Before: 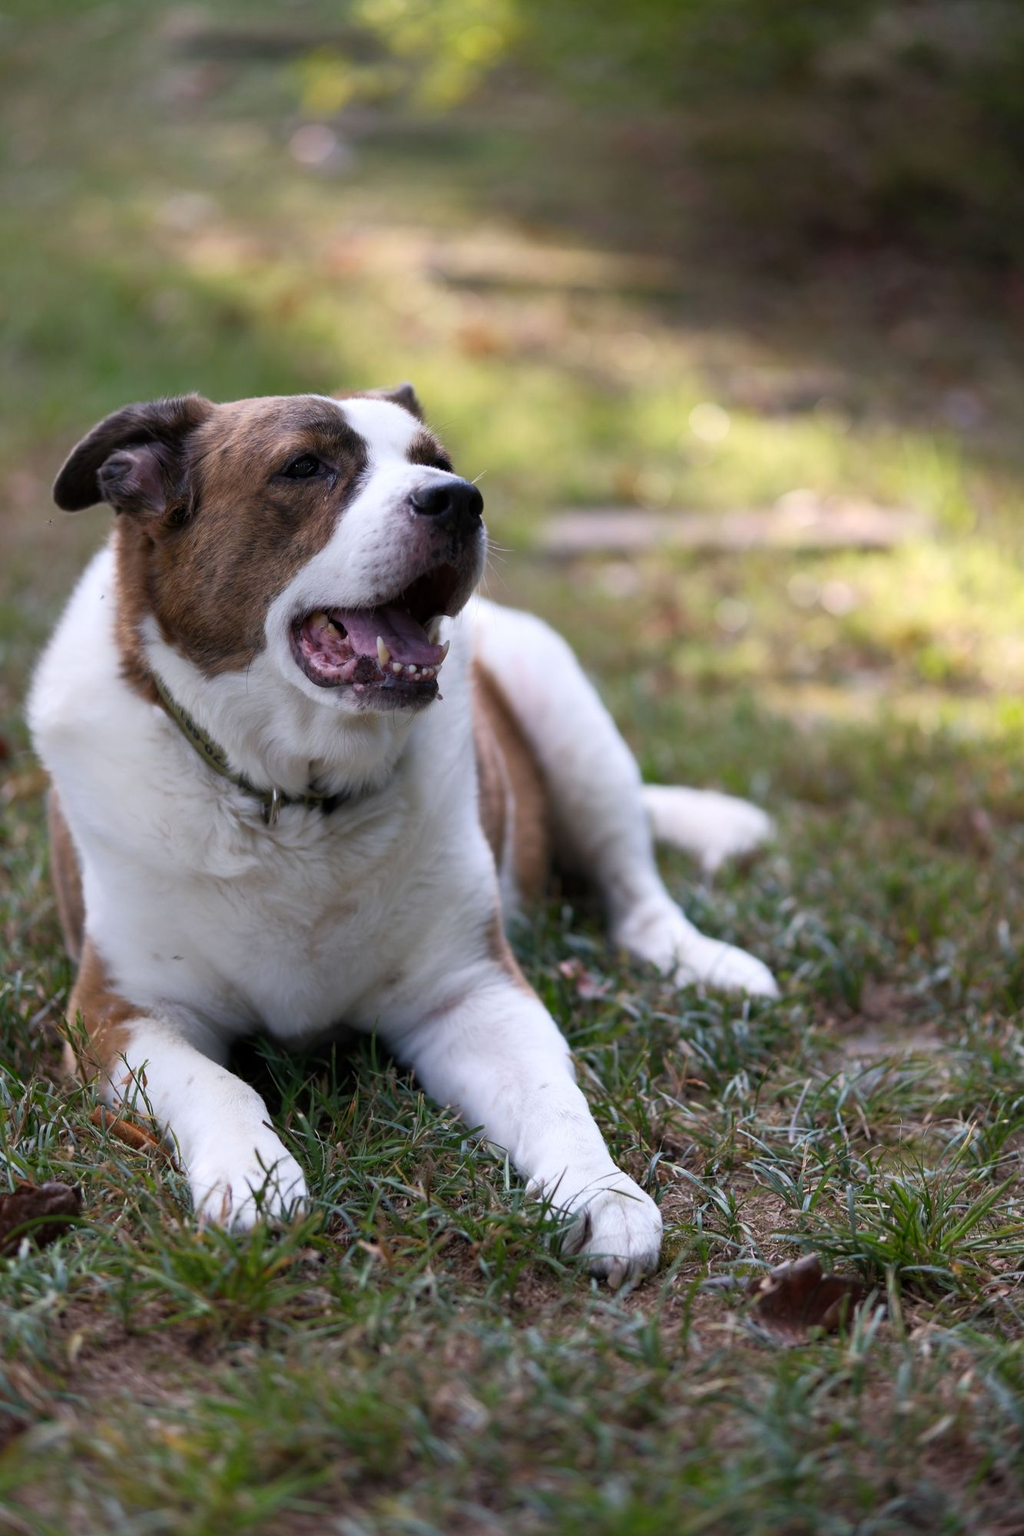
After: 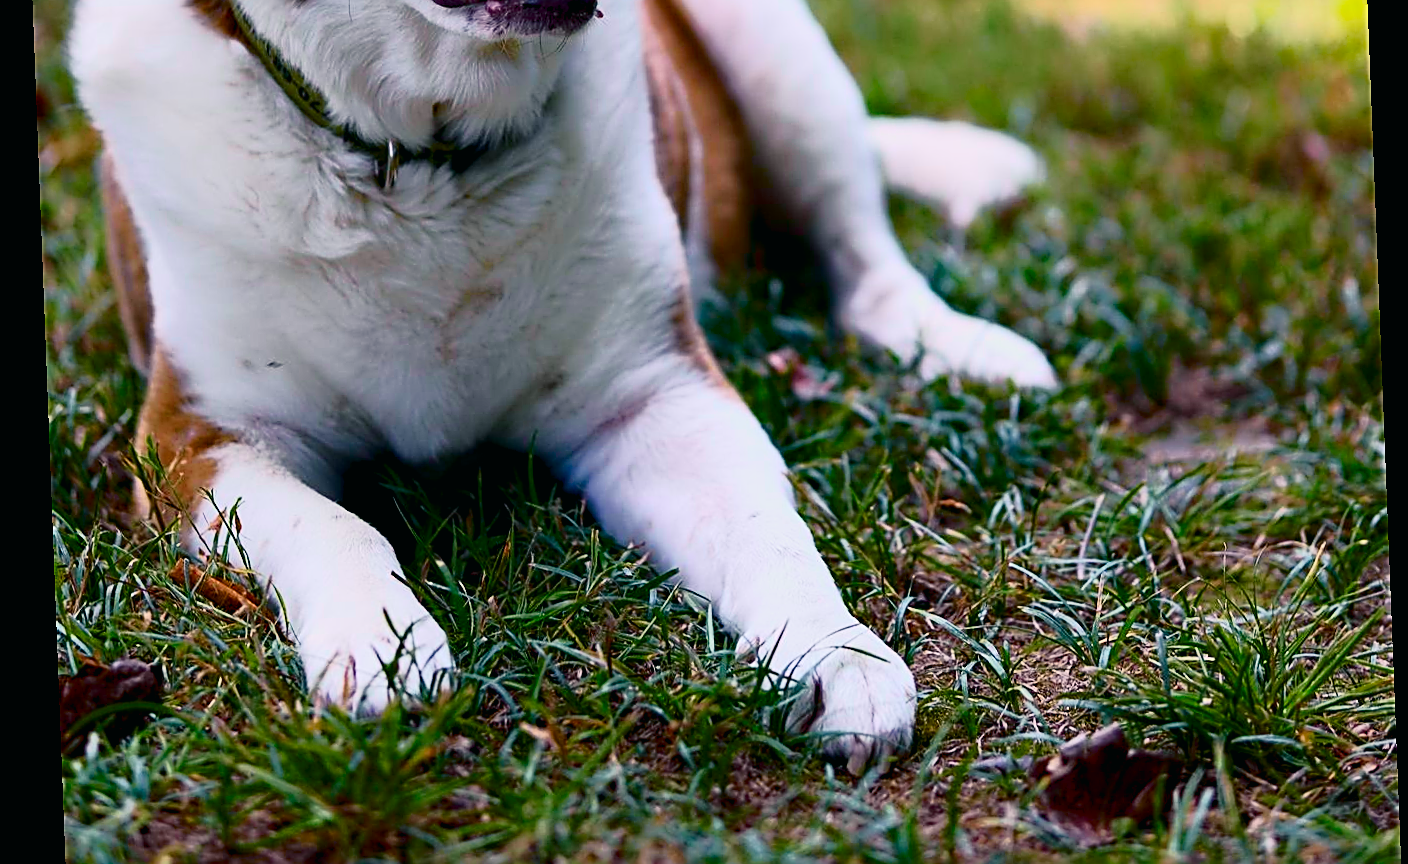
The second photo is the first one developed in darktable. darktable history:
crop: top 45.551%, bottom 12.262%
sharpen: amount 1
contrast brightness saturation: contrast 0.08, saturation 0.2
white balance: red 0.974, blue 1.044
color balance rgb: shadows lift › chroma 3%, shadows lift › hue 240.84°, highlights gain › chroma 3%, highlights gain › hue 73.2°, global offset › luminance -0.5%, perceptual saturation grading › global saturation 20%, perceptual saturation grading › highlights -25%, perceptual saturation grading › shadows 50%, global vibrance 25.26%
haze removal: adaptive false
tone curve: curves: ch0 [(0, 0.008) (0.081, 0.044) (0.177, 0.123) (0.283, 0.253) (0.416, 0.449) (0.495, 0.524) (0.661, 0.756) (0.796, 0.859) (1, 0.951)]; ch1 [(0, 0) (0.161, 0.092) (0.35, 0.33) (0.392, 0.392) (0.427, 0.426) (0.479, 0.472) (0.505, 0.5) (0.521, 0.524) (0.567, 0.564) (0.583, 0.588) (0.625, 0.627) (0.678, 0.733) (1, 1)]; ch2 [(0, 0) (0.346, 0.362) (0.404, 0.427) (0.502, 0.499) (0.531, 0.523) (0.544, 0.561) (0.58, 0.59) (0.629, 0.642) (0.717, 0.678) (1, 1)], color space Lab, independent channels, preserve colors none
rotate and perspective: rotation -2.22°, lens shift (horizontal) -0.022, automatic cropping off
